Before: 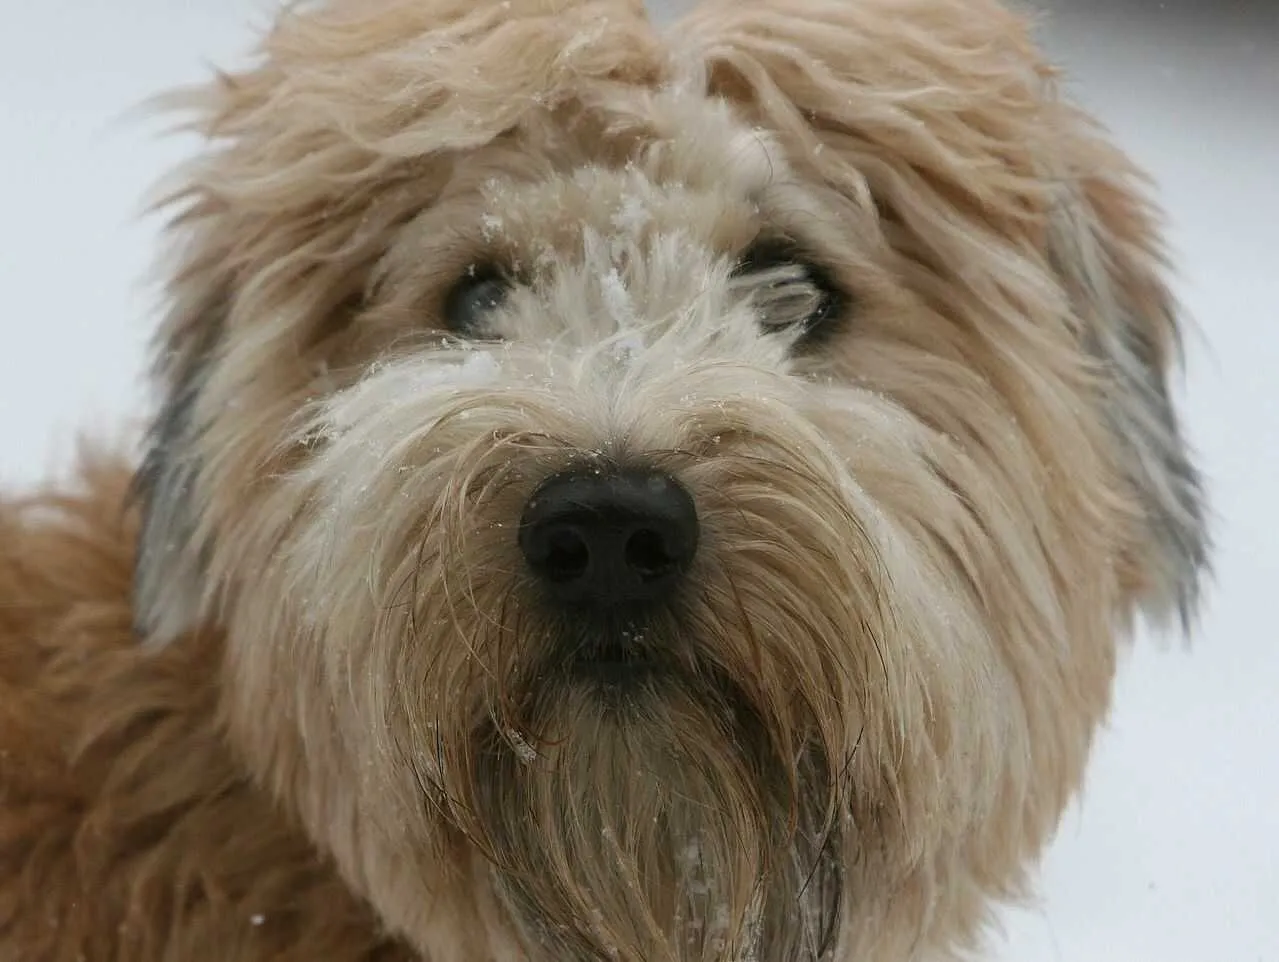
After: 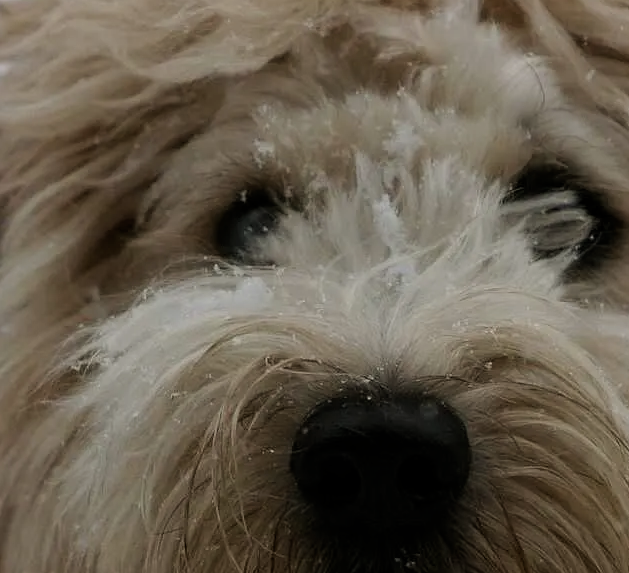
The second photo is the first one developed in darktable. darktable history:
crop: left 17.897%, top 7.795%, right 32.885%, bottom 32.581%
exposure: exposure -0.607 EV, compensate exposure bias true, compensate highlight preservation false
filmic rgb: middle gray luminance 21.63%, black relative exposure -14.08 EV, white relative exposure 2.97 EV, target black luminance 0%, hardness 8.81, latitude 60.18%, contrast 1.207, highlights saturation mix 5.93%, shadows ↔ highlights balance 41.98%
